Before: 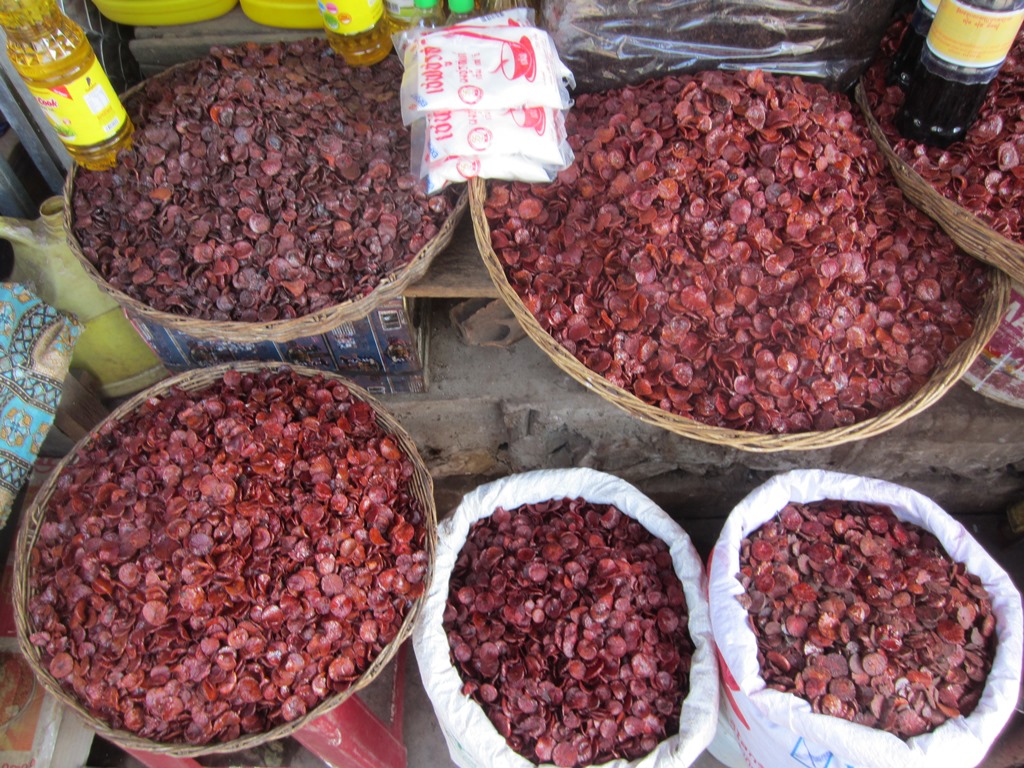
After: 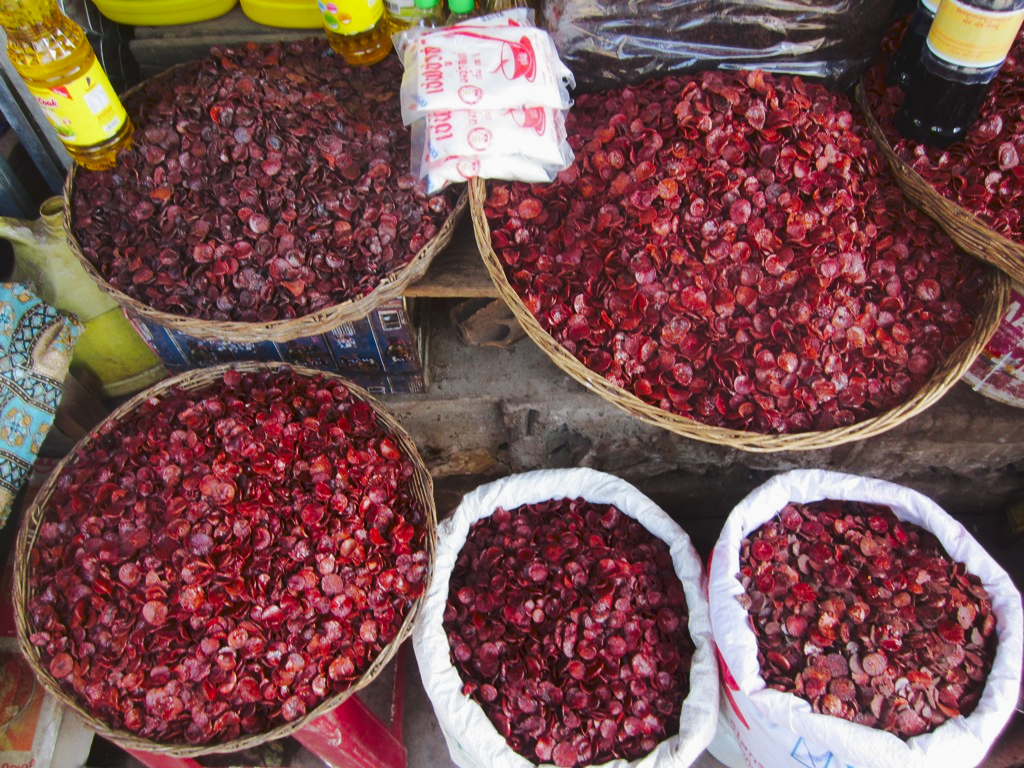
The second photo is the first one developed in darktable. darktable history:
tone curve: curves: ch0 [(0, 0) (0.003, 0.06) (0.011, 0.071) (0.025, 0.085) (0.044, 0.104) (0.069, 0.123) (0.1, 0.146) (0.136, 0.167) (0.177, 0.205) (0.224, 0.248) (0.277, 0.309) (0.335, 0.384) (0.399, 0.467) (0.468, 0.553) (0.543, 0.633) (0.623, 0.698) (0.709, 0.769) (0.801, 0.841) (0.898, 0.912) (1, 1)], preserve colors none
exposure: exposure -0.069 EV, compensate highlight preservation false
contrast brightness saturation: contrast 0.07, brightness -0.147, saturation 0.118
